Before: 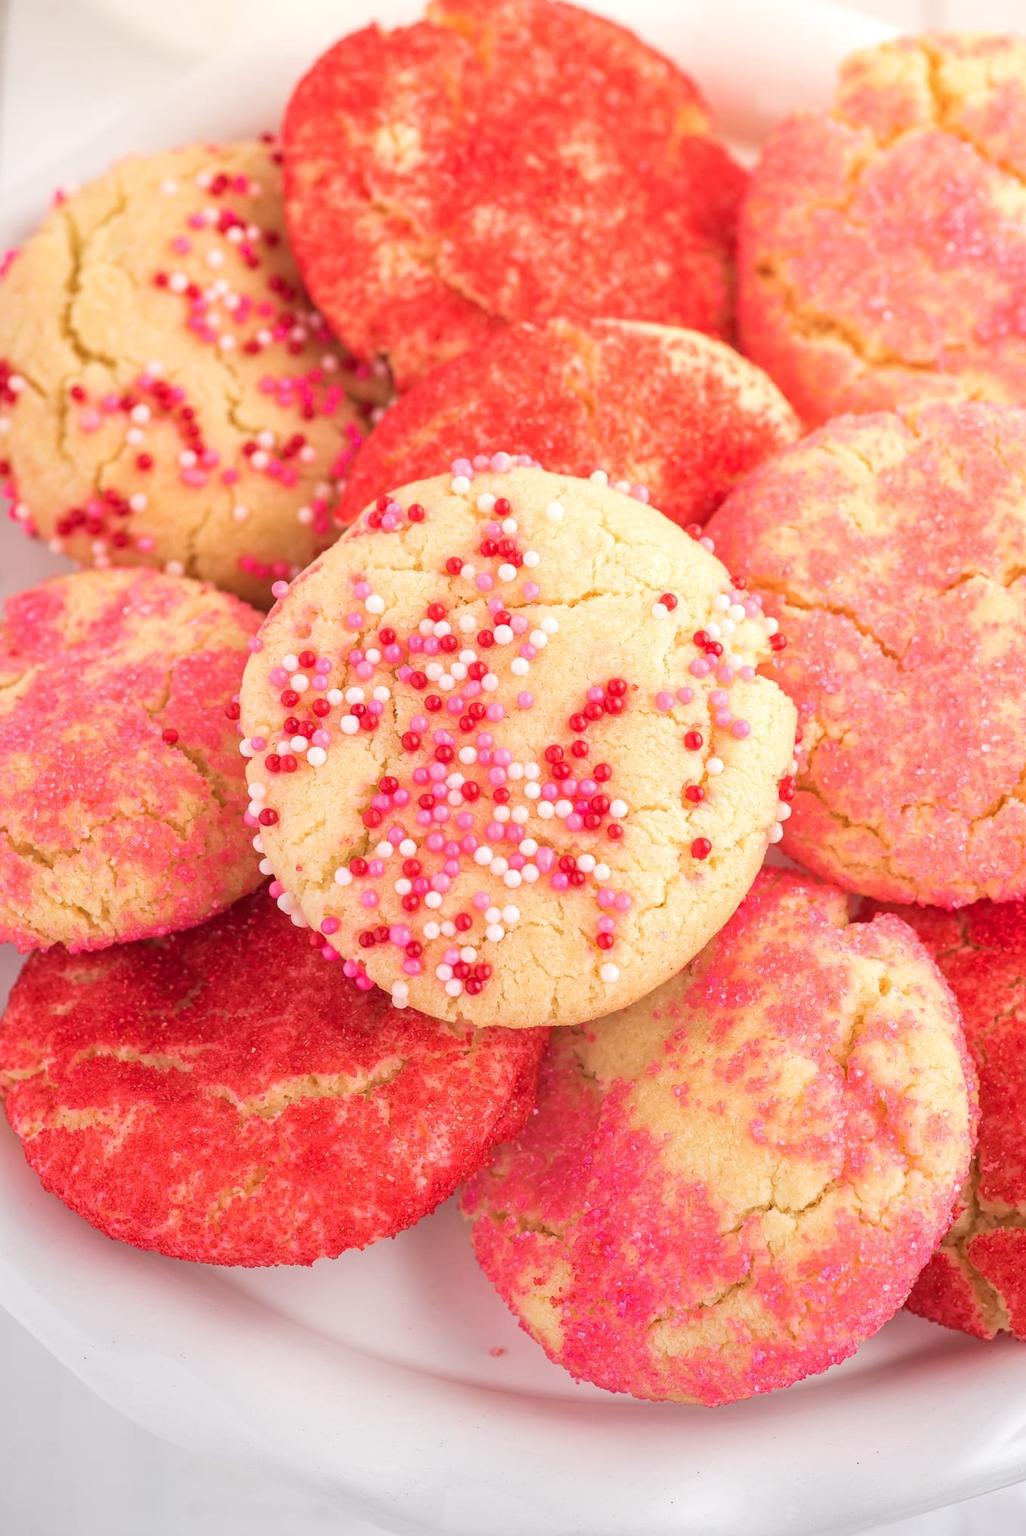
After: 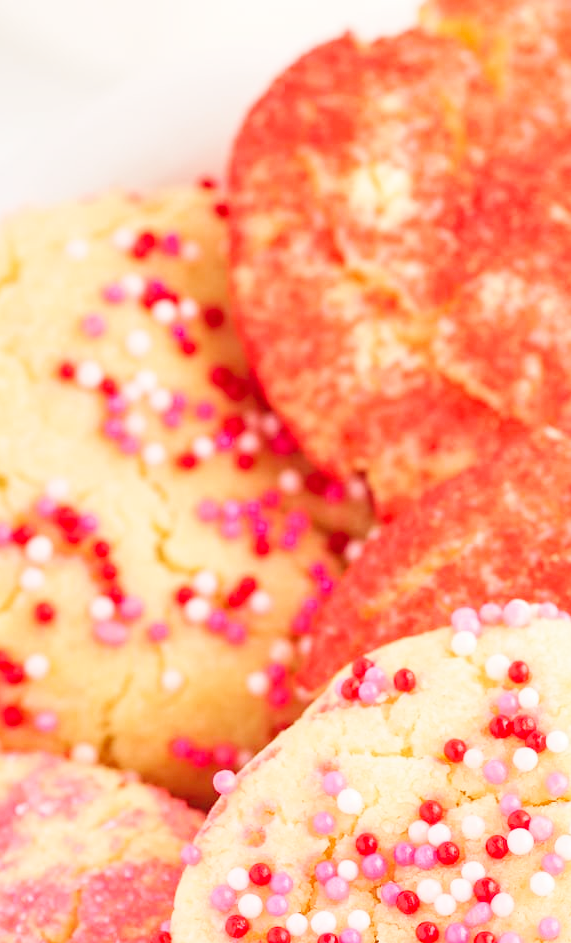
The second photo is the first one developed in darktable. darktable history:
bloom: size 3%, threshold 100%, strength 0%
tone equalizer: -8 EV 1 EV, -7 EV 1 EV, -6 EV 1 EV, -5 EV 1 EV, -4 EV 1 EV, -3 EV 0.75 EV, -2 EV 0.5 EV, -1 EV 0.25 EV
crop and rotate: left 10.817%, top 0.062%, right 47.194%, bottom 53.626%
base curve: curves: ch0 [(0, 0) (0.032, 0.025) (0.121, 0.166) (0.206, 0.329) (0.605, 0.79) (1, 1)], preserve colors none
